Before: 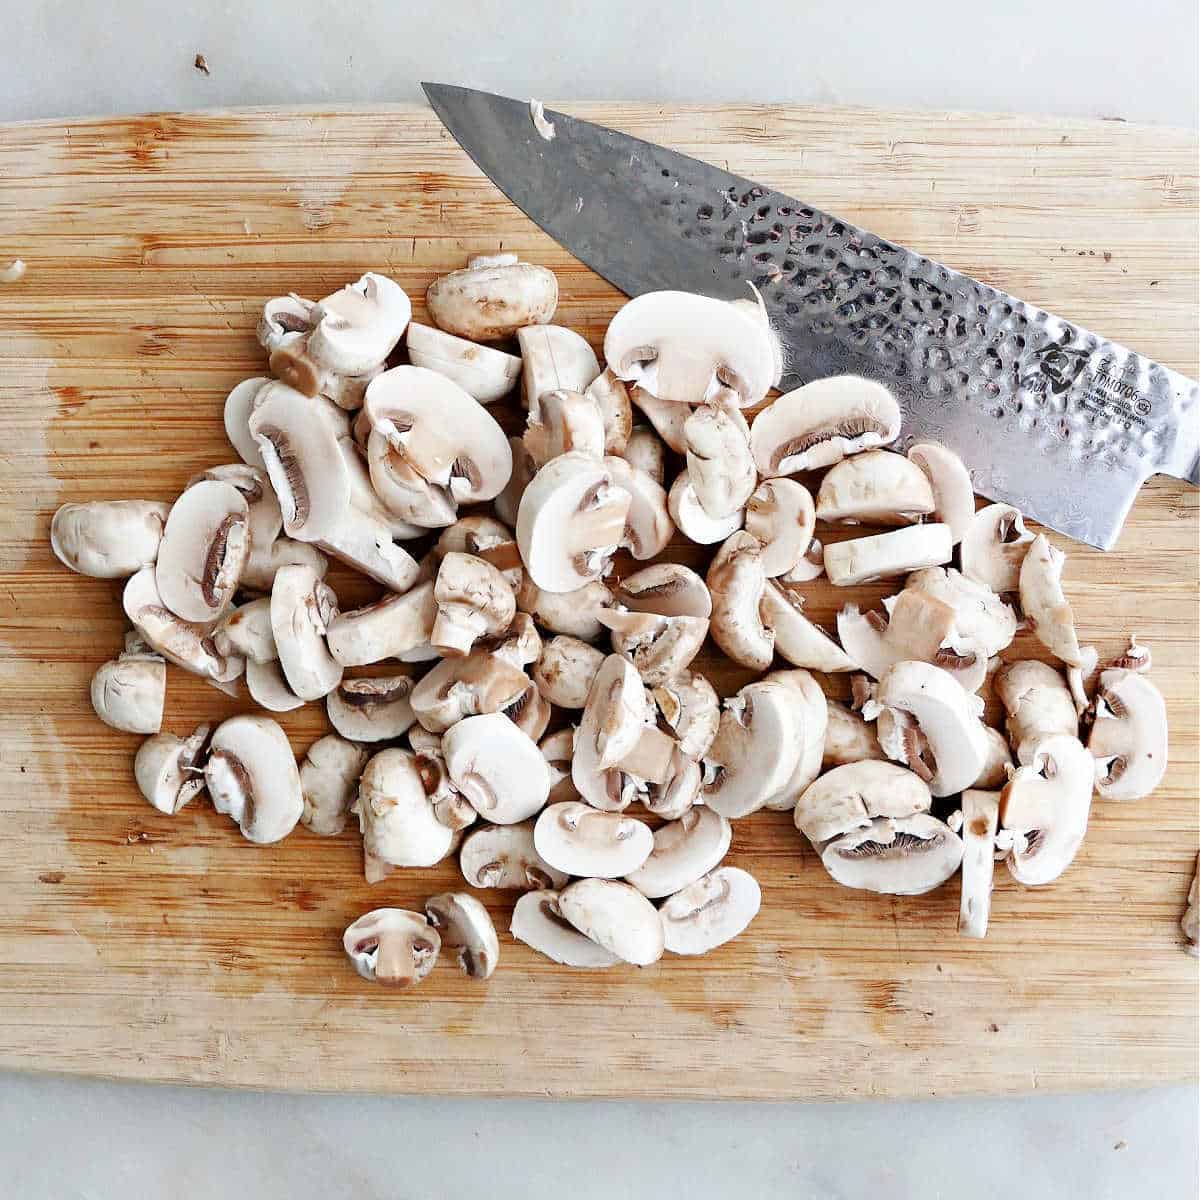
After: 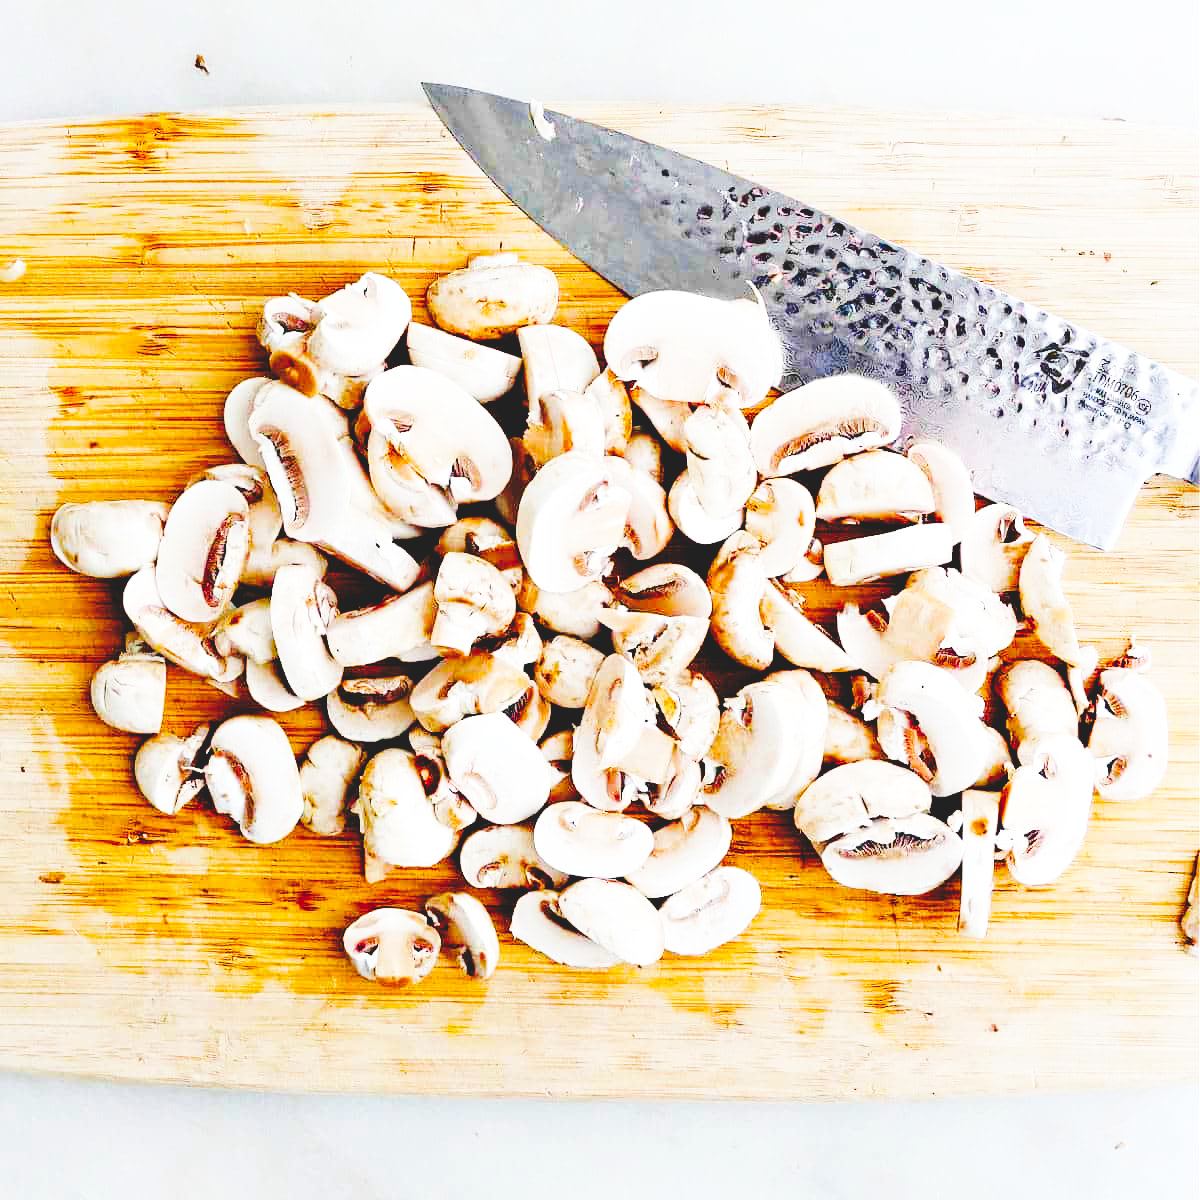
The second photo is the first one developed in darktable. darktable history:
color balance rgb: global offset › luminance -1.423%, perceptual saturation grading › global saturation 35.978%, perceptual saturation grading › shadows 35.005%, global vibrance 20%
base curve: curves: ch0 [(0, 0) (0.032, 0.037) (0.105, 0.228) (0.435, 0.76) (0.856, 0.983) (1, 1)], preserve colors none
tone curve: curves: ch0 [(0, 0.129) (0.187, 0.207) (0.729, 0.789) (1, 1)], preserve colors none
